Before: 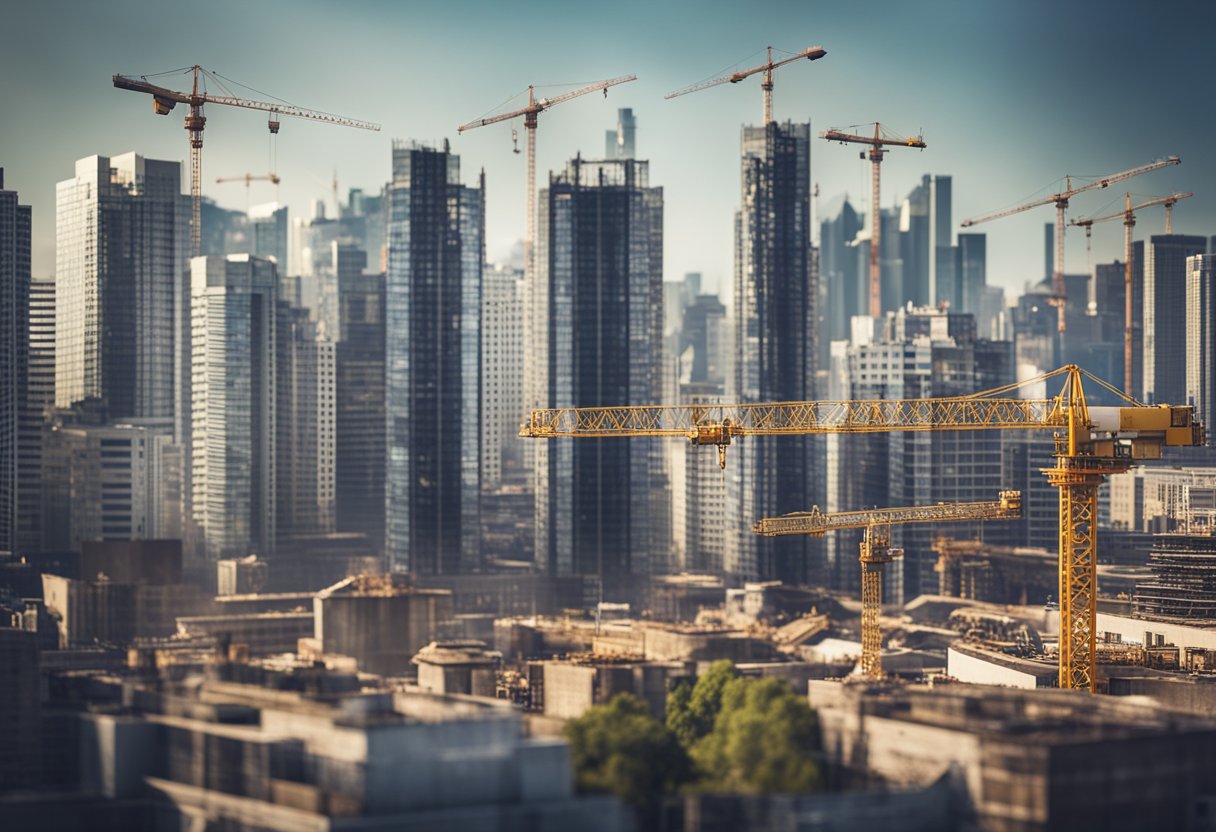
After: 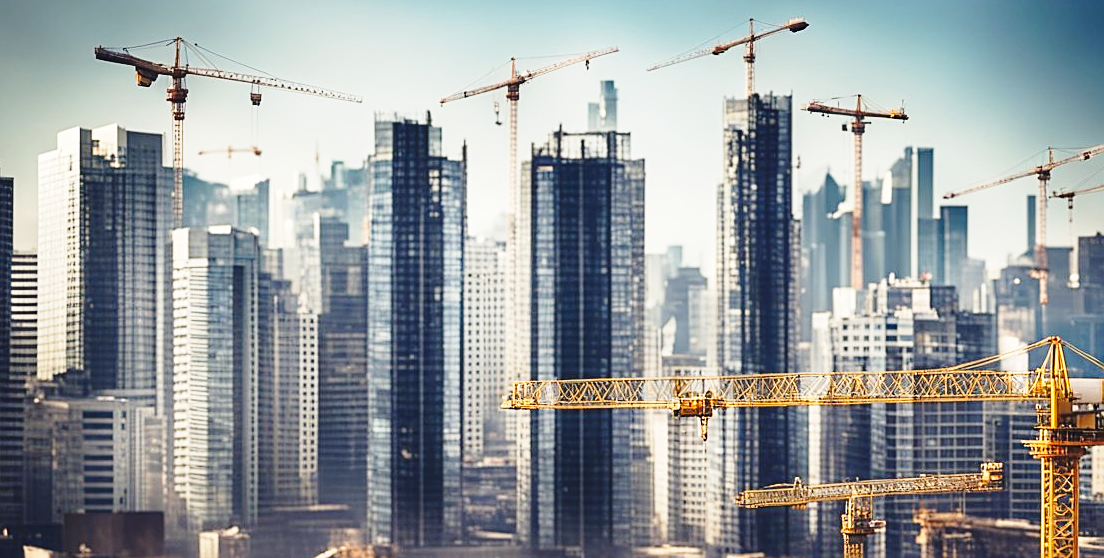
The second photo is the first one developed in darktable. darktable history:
sharpen: on, module defaults
crop: left 1.509%, top 3.452%, right 7.696%, bottom 28.452%
base curve: curves: ch0 [(0, 0) (0.04, 0.03) (0.133, 0.232) (0.448, 0.748) (0.843, 0.968) (1, 1)], preserve colors none
